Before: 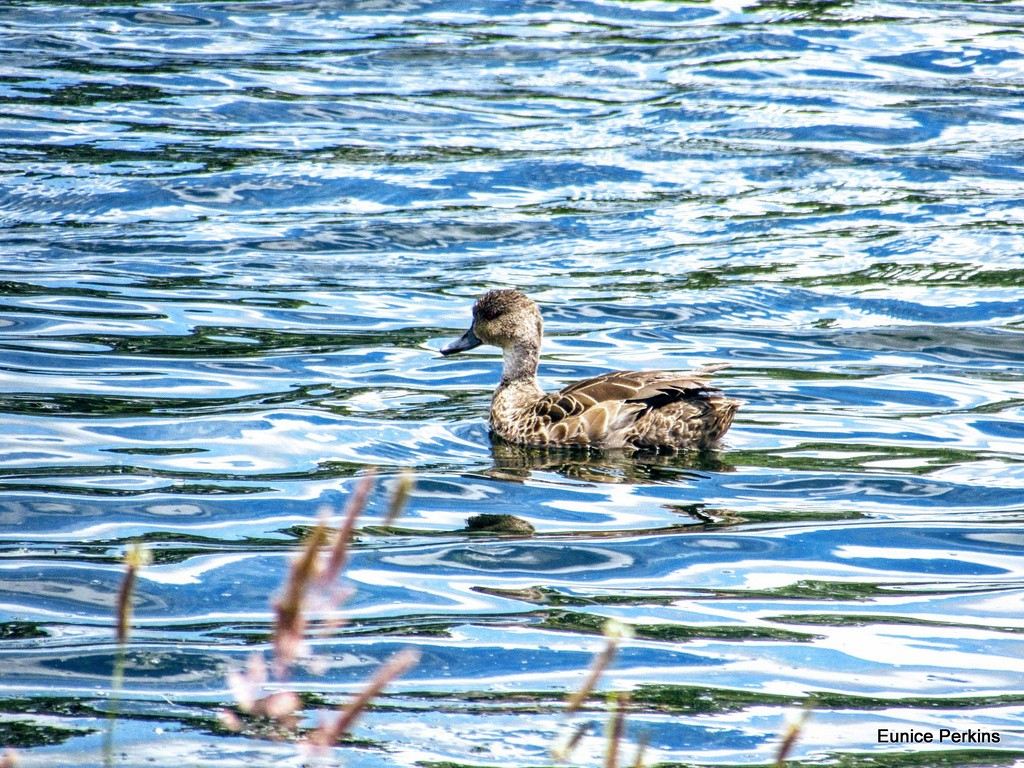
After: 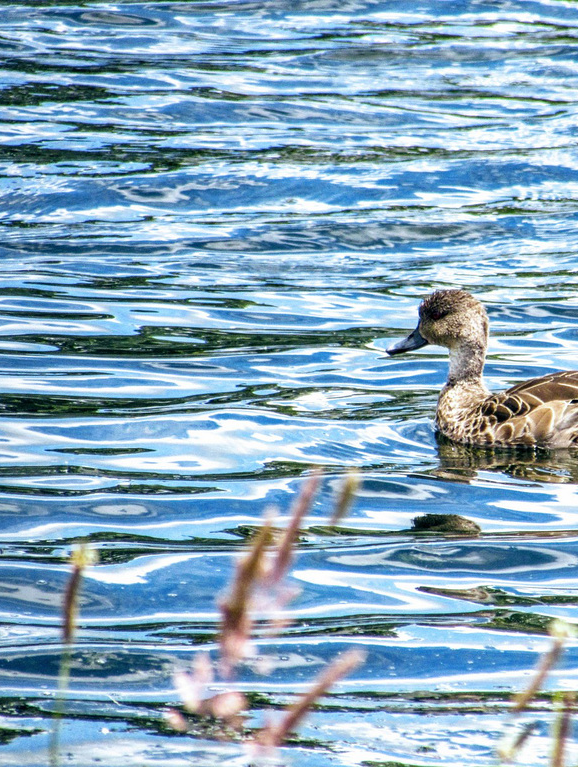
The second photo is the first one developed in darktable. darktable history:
crop: left 5.348%, right 38.14%
levels: black 0.084%
